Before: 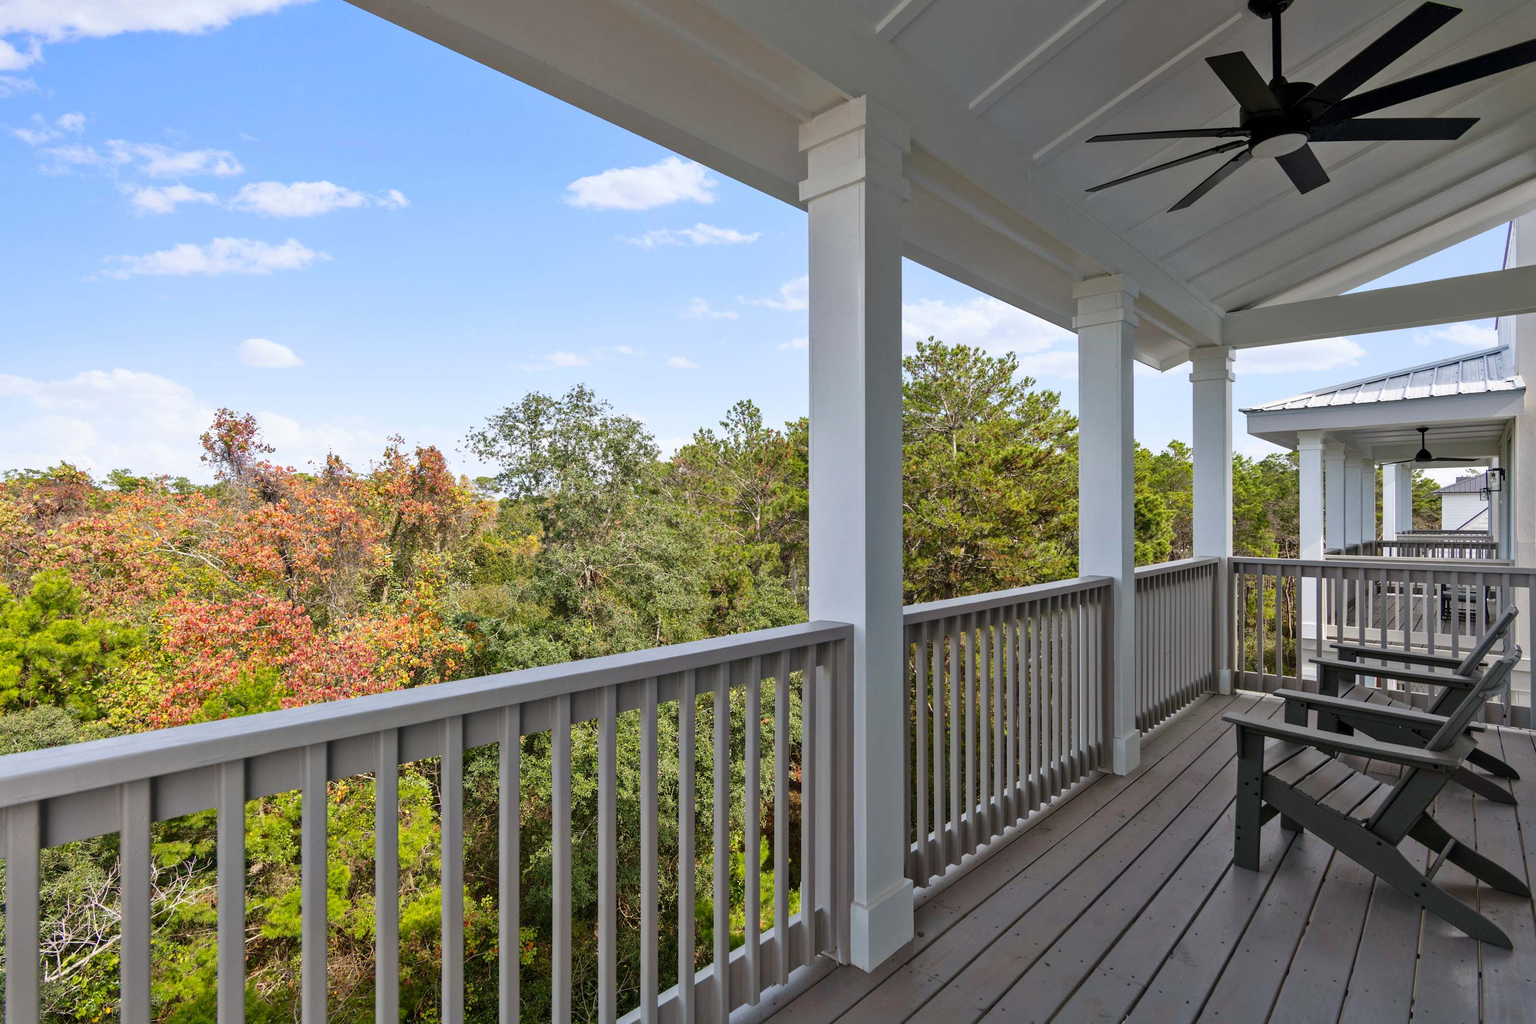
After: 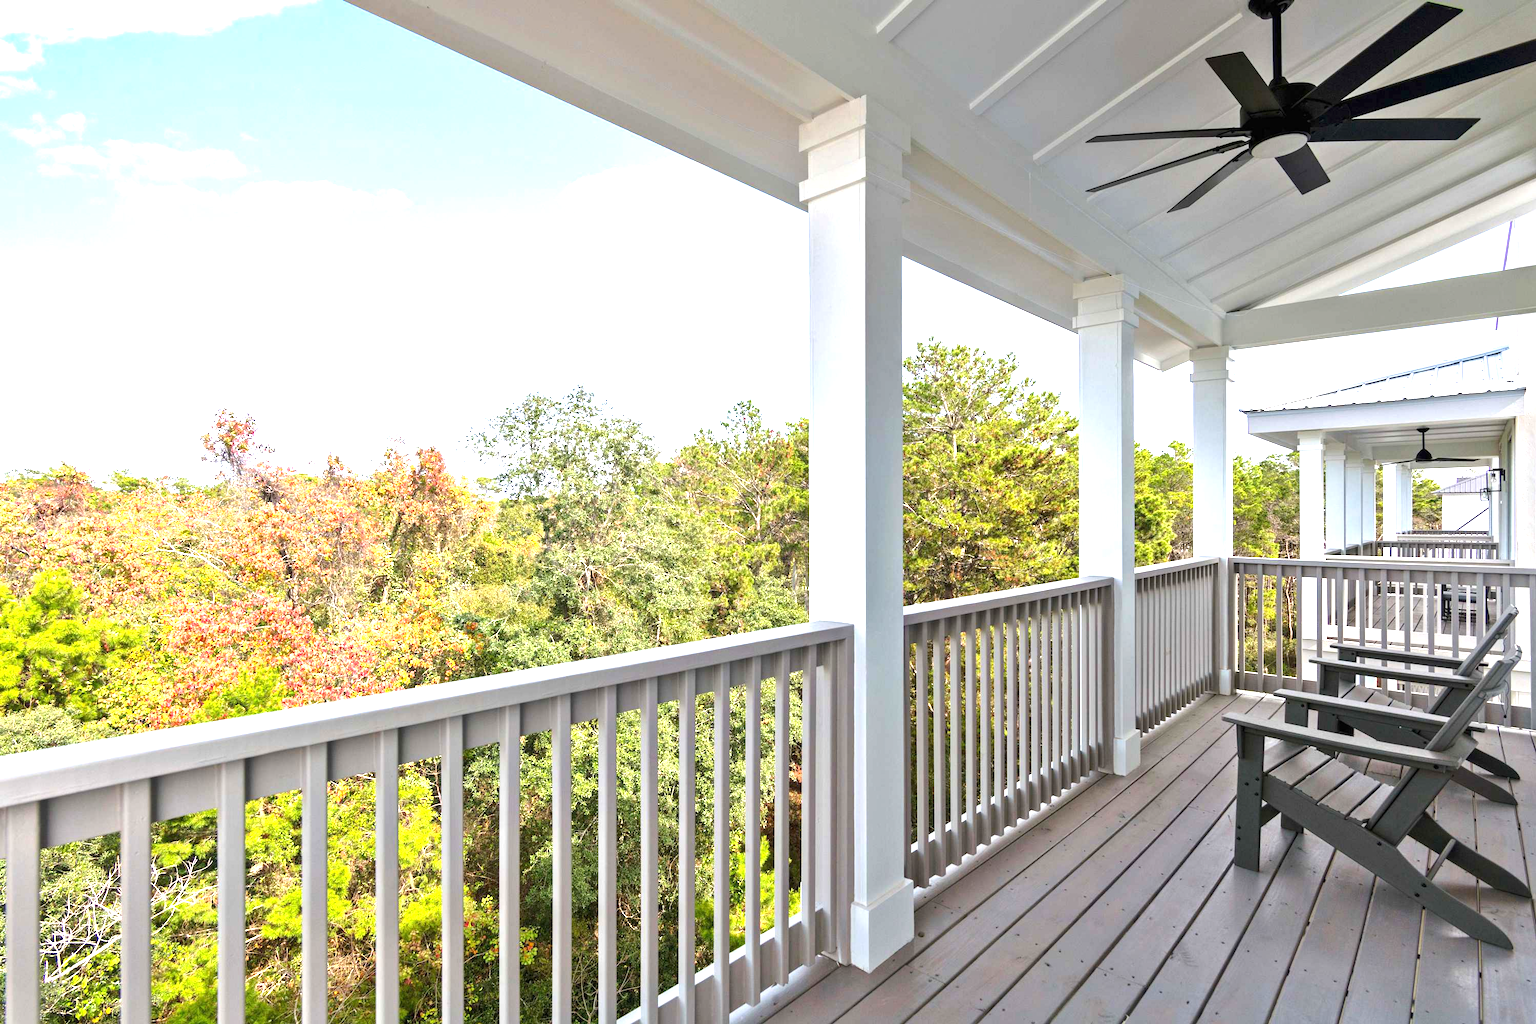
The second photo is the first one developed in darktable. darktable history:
exposure: black level correction 0, exposure 1.484 EV, compensate exposure bias true, compensate highlight preservation false
